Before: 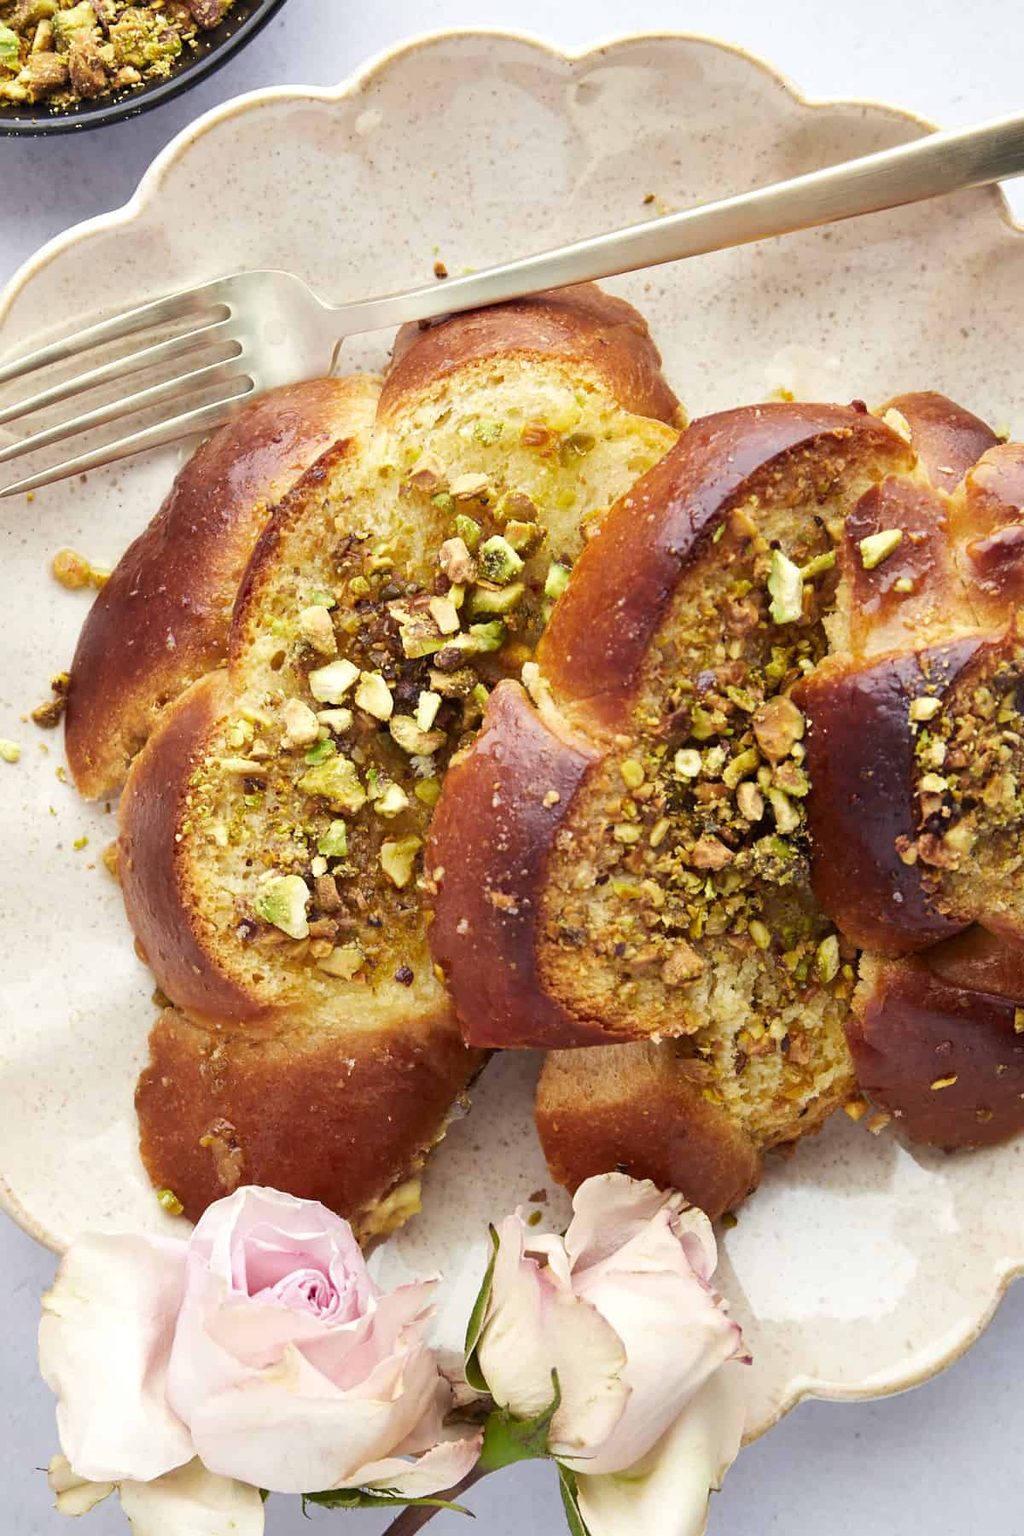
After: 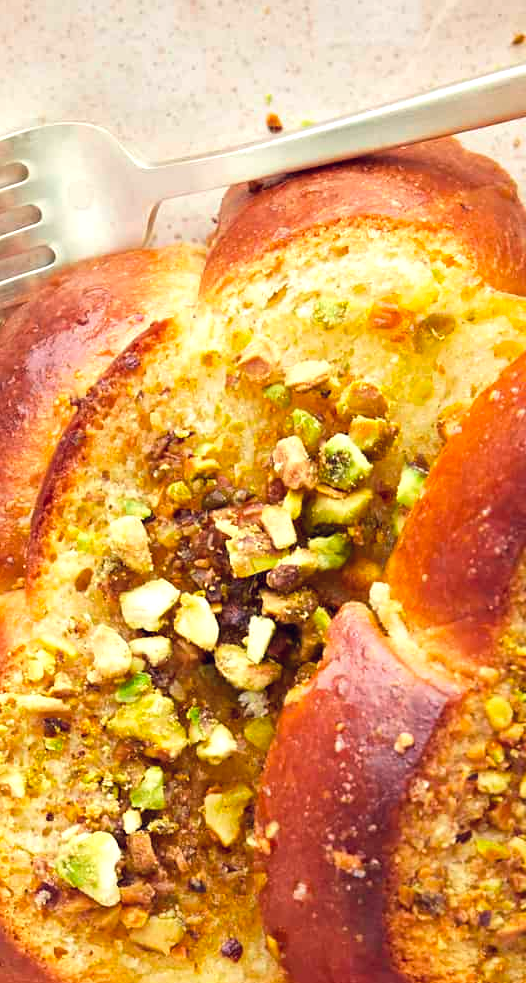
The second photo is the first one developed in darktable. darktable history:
color balance rgb: global offset › chroma 0.063%, global offset › hue 254.09°, linear chroma grading › global chroma 9.066%, perceptual saturation grading › global saturation -0.125%, perceptual brilliance grading › global brilliance 9.429%, perceptual brilliance grading › shadows 14.976%, saturation formula JzAzBz (2021)
tone equalizer: on, module defaults
base curve: curves: ch0 [(0, 0) (0.303, 0.277) (1, 1)], preserve colors none
crop: left 20.234%, top 10.799%, right 35.91%, bottom 34.581%
